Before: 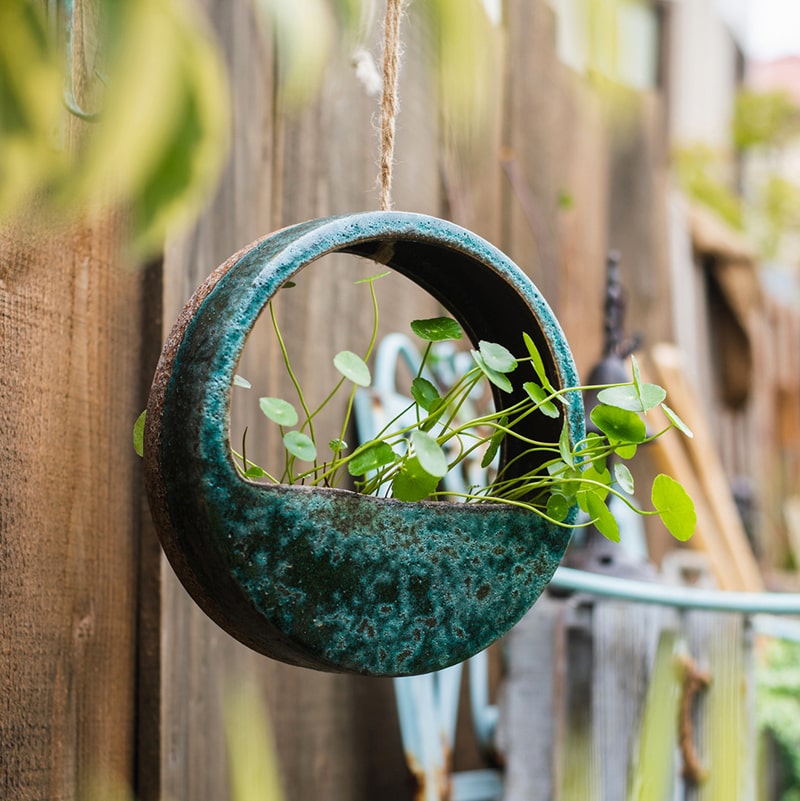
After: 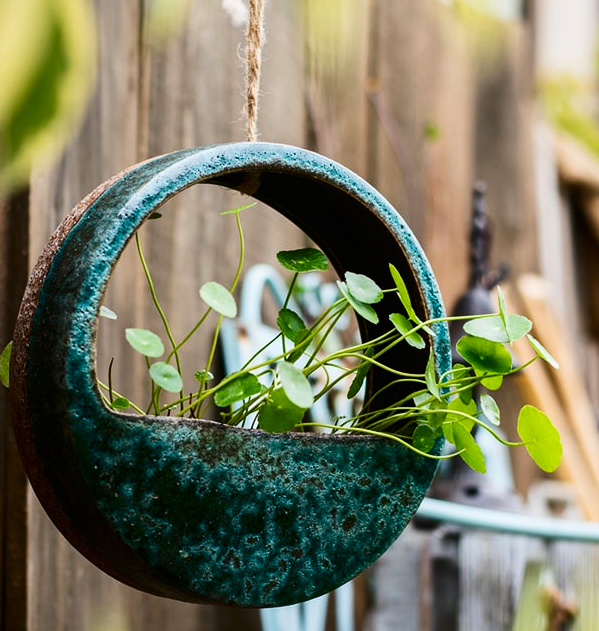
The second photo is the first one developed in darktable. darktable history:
crop: left 16.811%, top 8.712%, right 8.277%, bottom 12.419%
contrast brightness saturation: contrast 0.202, brightness -0.112, saturation 0.095
